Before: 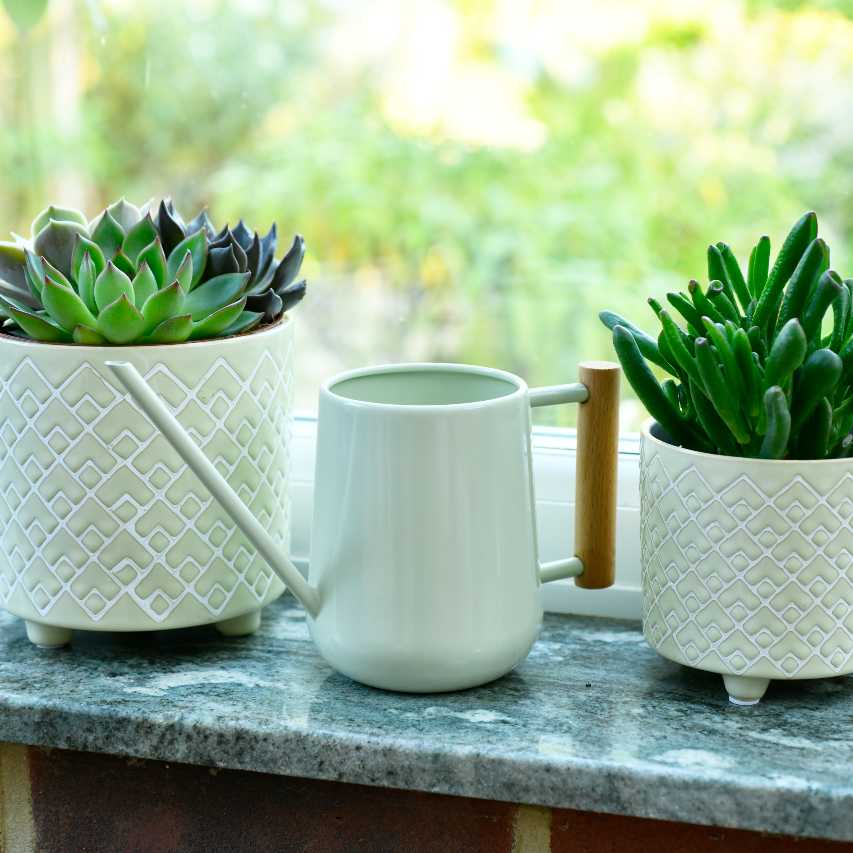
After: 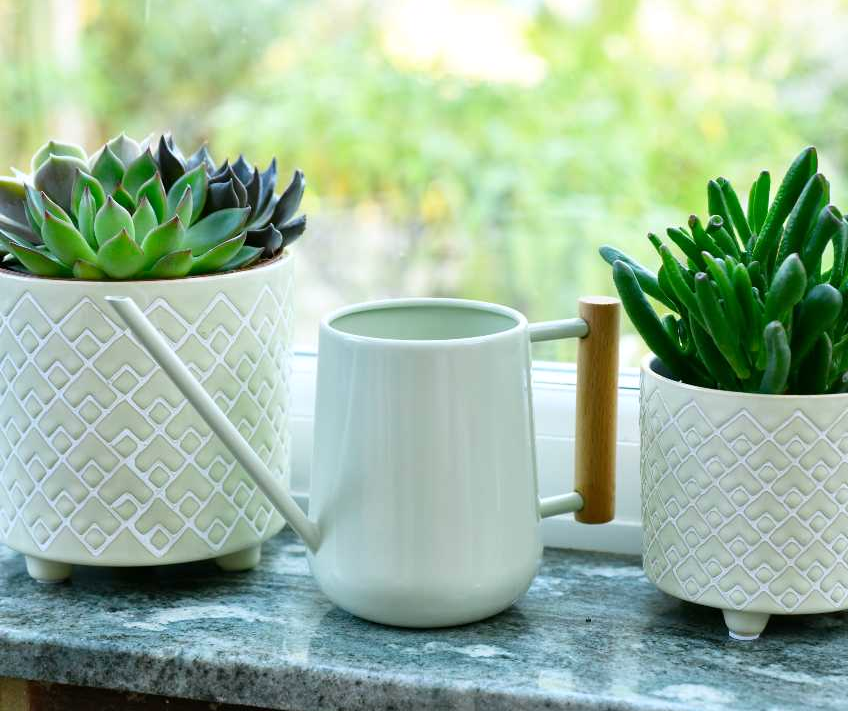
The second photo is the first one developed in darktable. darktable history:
crop: top 7.625%, bottom 8.027%
white balance: red 1.009, blue 1.027
